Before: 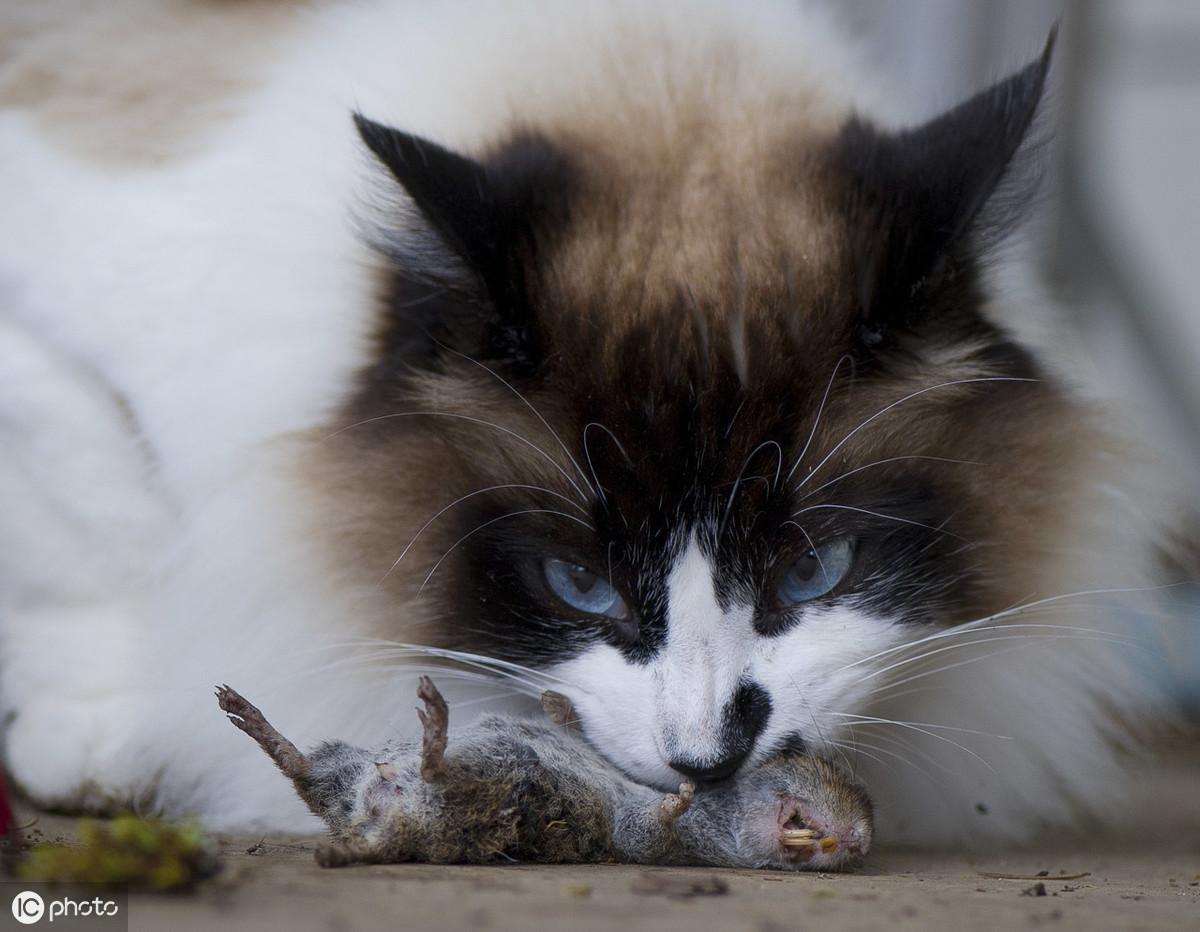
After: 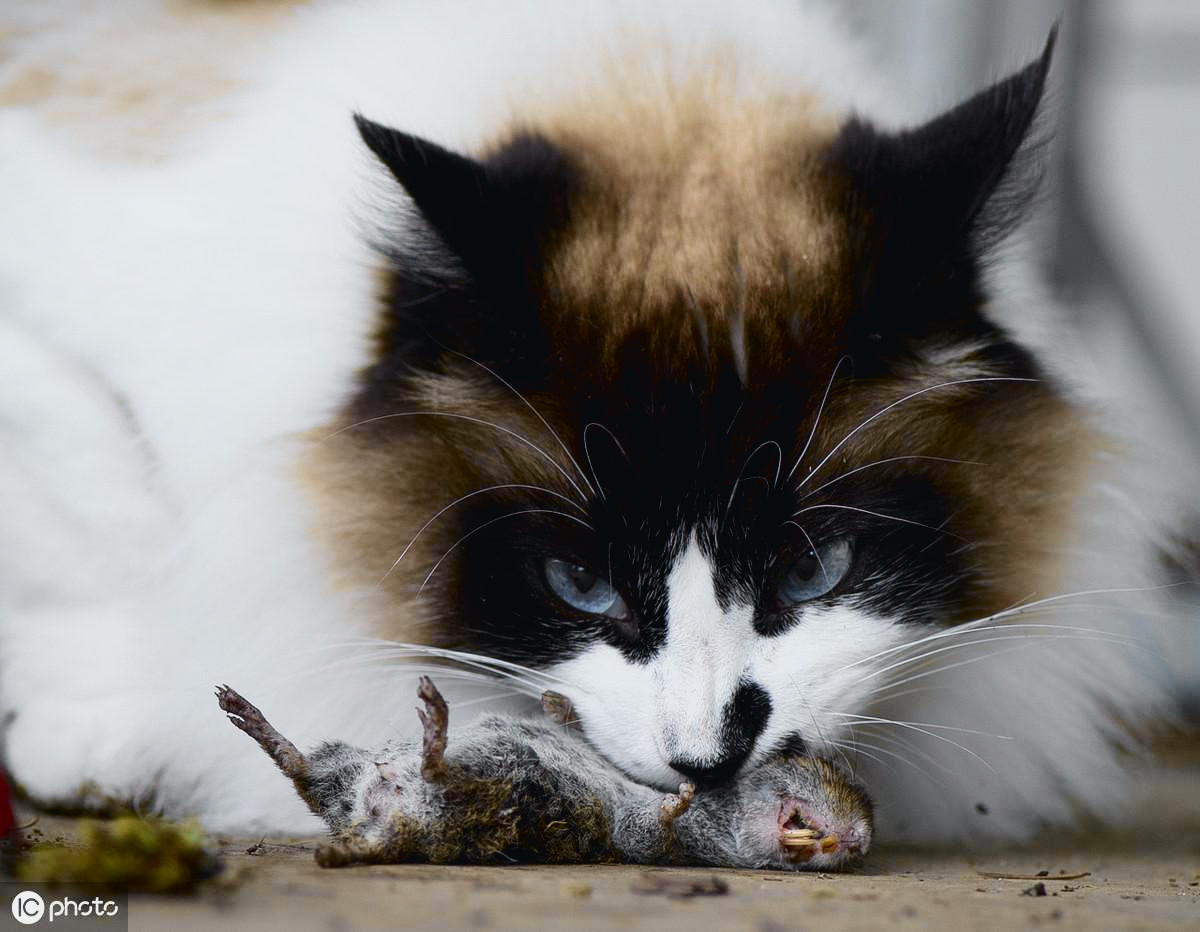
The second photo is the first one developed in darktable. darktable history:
tone curve: curves: ch0 [(0, 0.026) (0.058, 0.036) (0.246, 0.214) (0.437, 0.498) (0.55, 0.644) (0.657, 0.767) (0.822, 0.9) (1, 0.961)]; ch1 [(0, 0) (0.346, 0.307) (0.408, 0.369) (0.453, 0.457) (0.476, 0.489) (0.502, 0.498) (0.521, 0.515) (0.537, 0.531) (0.612, 0.641) (0.676, 0.728) (1, 1)]; ch2 [(0, 0) (0.346, 0.34) (0.434, 0.46) (0.485, 0.494) (0.5, 0.494) (0.511, 0.508) (0.537, 0.564) (0.579, 0.599) (0.663, 0.67) (1, 1)], color space Lab, independent channels, preserve colors none
